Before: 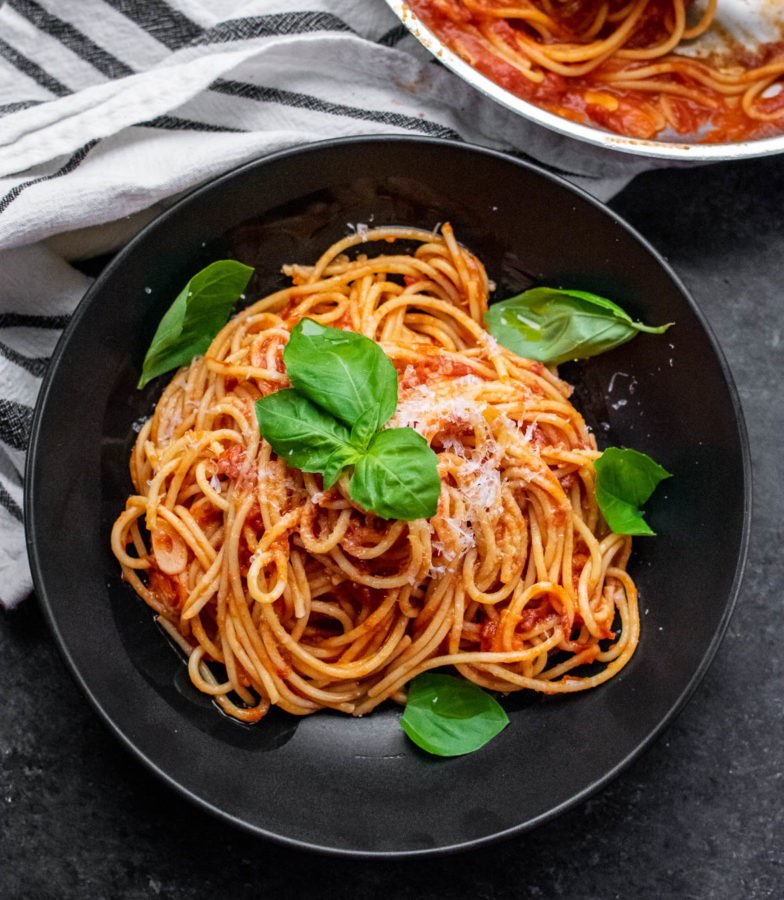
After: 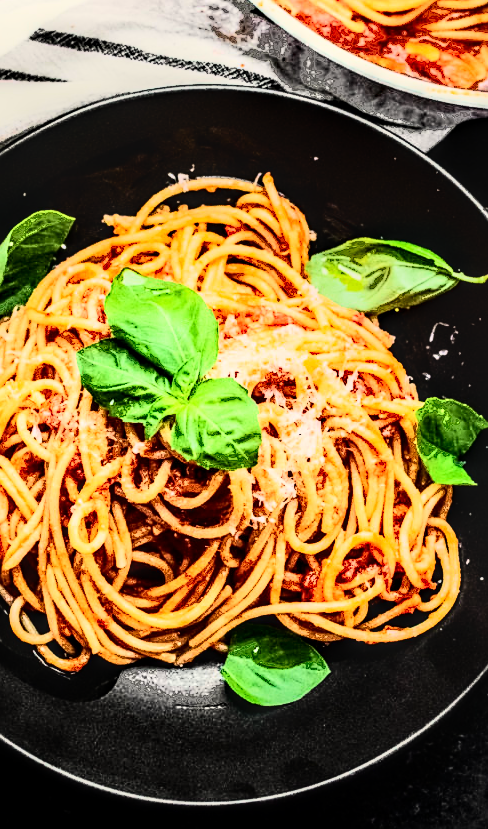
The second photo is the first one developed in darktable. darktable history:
white balance: red 1.029, blue 0.92
rgb curve: curves: ch0 [(0, 0) (0.21, 0.15) (0.24, 0.21) (0.5, 0.75) (0.75, 0.96) (0.89, 0.99) (1, 1)]; ch1 [(0, 0.02) (0.21, 0.13) (0.25, 0.2) (0.5, 0.67) (0.75, 0.9) (0.89, 0.97) (1, 1)]; ch2 [(0, 0.02) (0.21, 0.13) (0.25, 0.2) (0.5, 0.67) (0.75, 0.9) (0.89, 0.97) (1, 1)], compensate middle gray true
contrast brightness saturation: contrast 0.28
sharpen: on, module defaults
crop and rotate: left 22.918%, top 5.629%, right 14.711%, bottom 2.247%
fill light: exposure -0.73 EV, center 0.69, width 2.2
local contrast: highlights 25%, detail 150%
